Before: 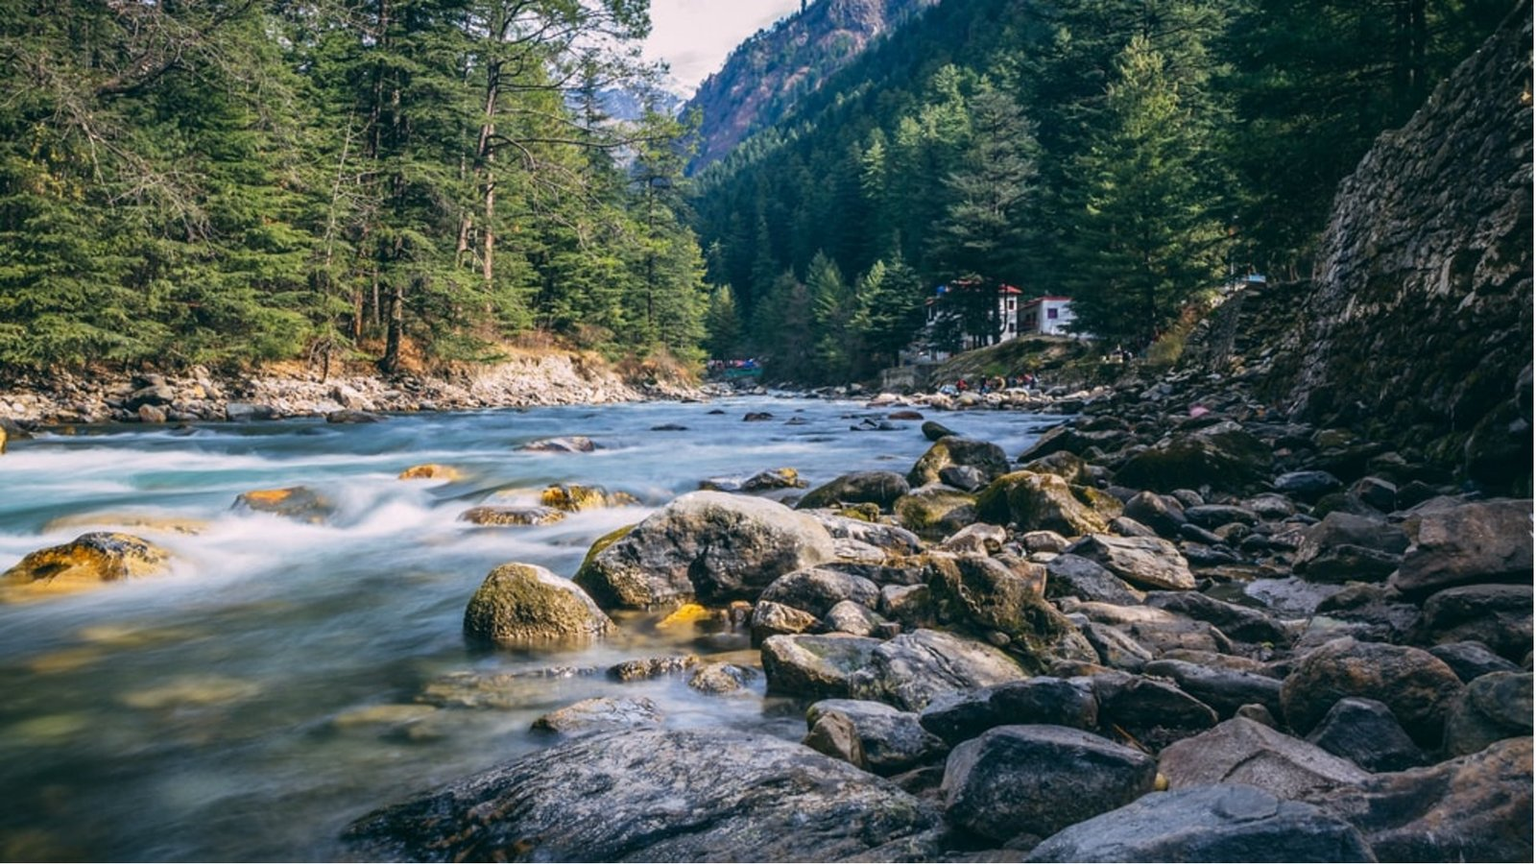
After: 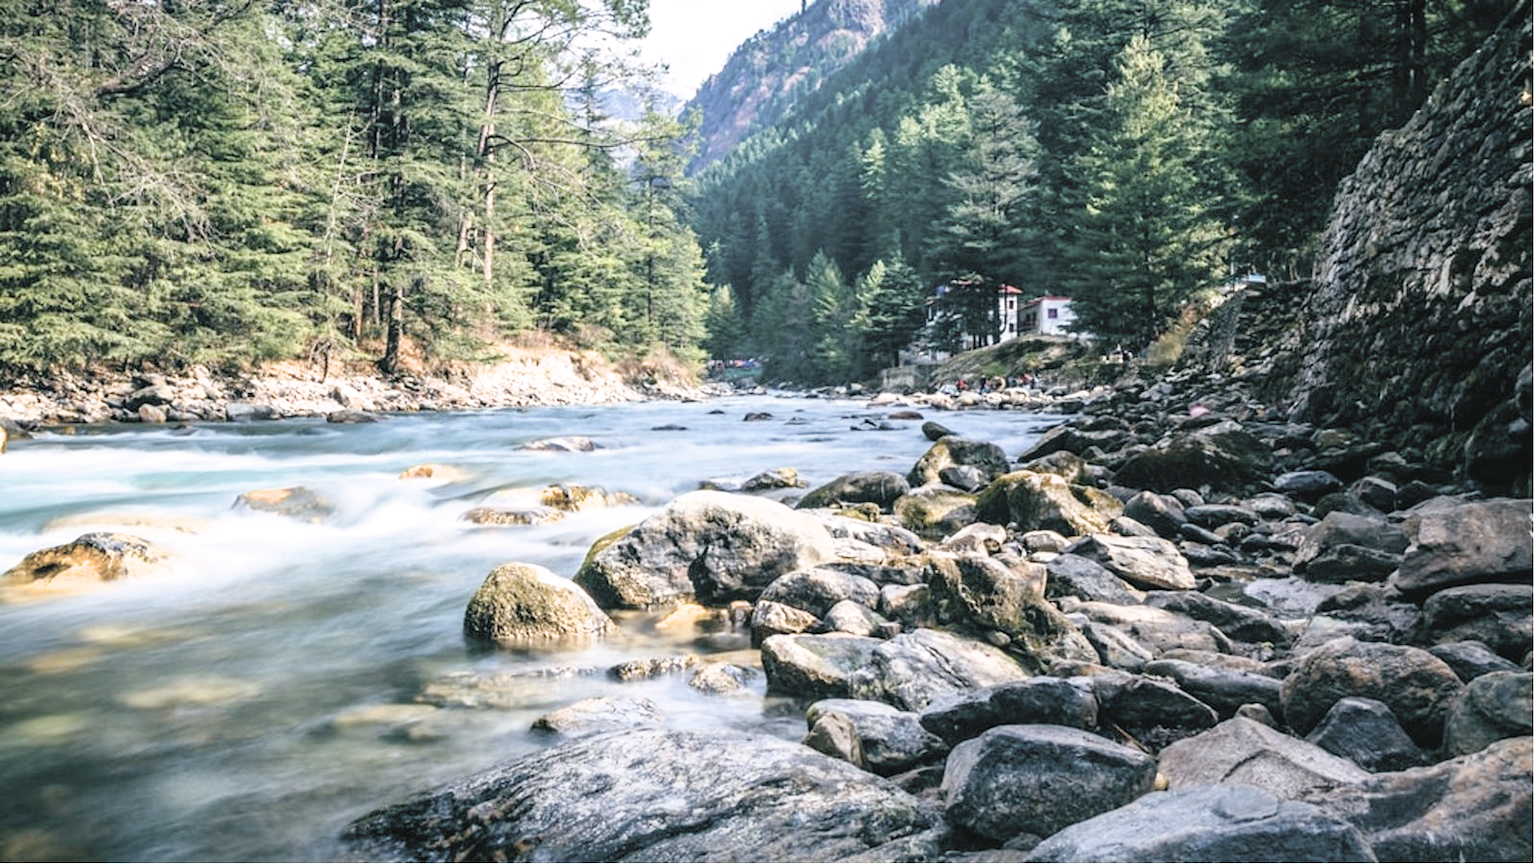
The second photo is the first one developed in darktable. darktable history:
contrast brightness saturation: brightness 0.183, saturation -0.48
exposure: exposure 0.785 EV, compensate exposure bias true, compensate highlight preservation false
filmic rgb: black relative exposure -12.13 EV, white relative exposure 2.81 EV, target black luminance 0%, hardness 8.1, latitude 69.67%, contrast 1.137, highlights saturation mix 11.11%, shadows ↔ highlights balance -0.391%
color balance rgb: power › hue 330.26°, global offset › luminance -0.471%, perceptual saturation grading › global saturation 44.802%, perceptual saturation grading › highlights -50.532%, perceptual saturation grading › shadows 30.424%
tone curve: curves: ch0 [(0, 0.046) (0.04, 0.074) (0.831, 0.861) (1, 1)]; ch1 [(0, 0) (0.146, 0.159) (0.338, 0.365) (0.417, 0.455) (0.489, 0.486) (0.504, 0.502) (0.529, 0.537) (0.563, 0.567) (1, 1)]; ch2 [(0, 0) (0.307, 0.298) (0.388, 0.375) (0.443, 0.456) (0.485, 0.492) (0.544, 0.525) (1, 1)]
